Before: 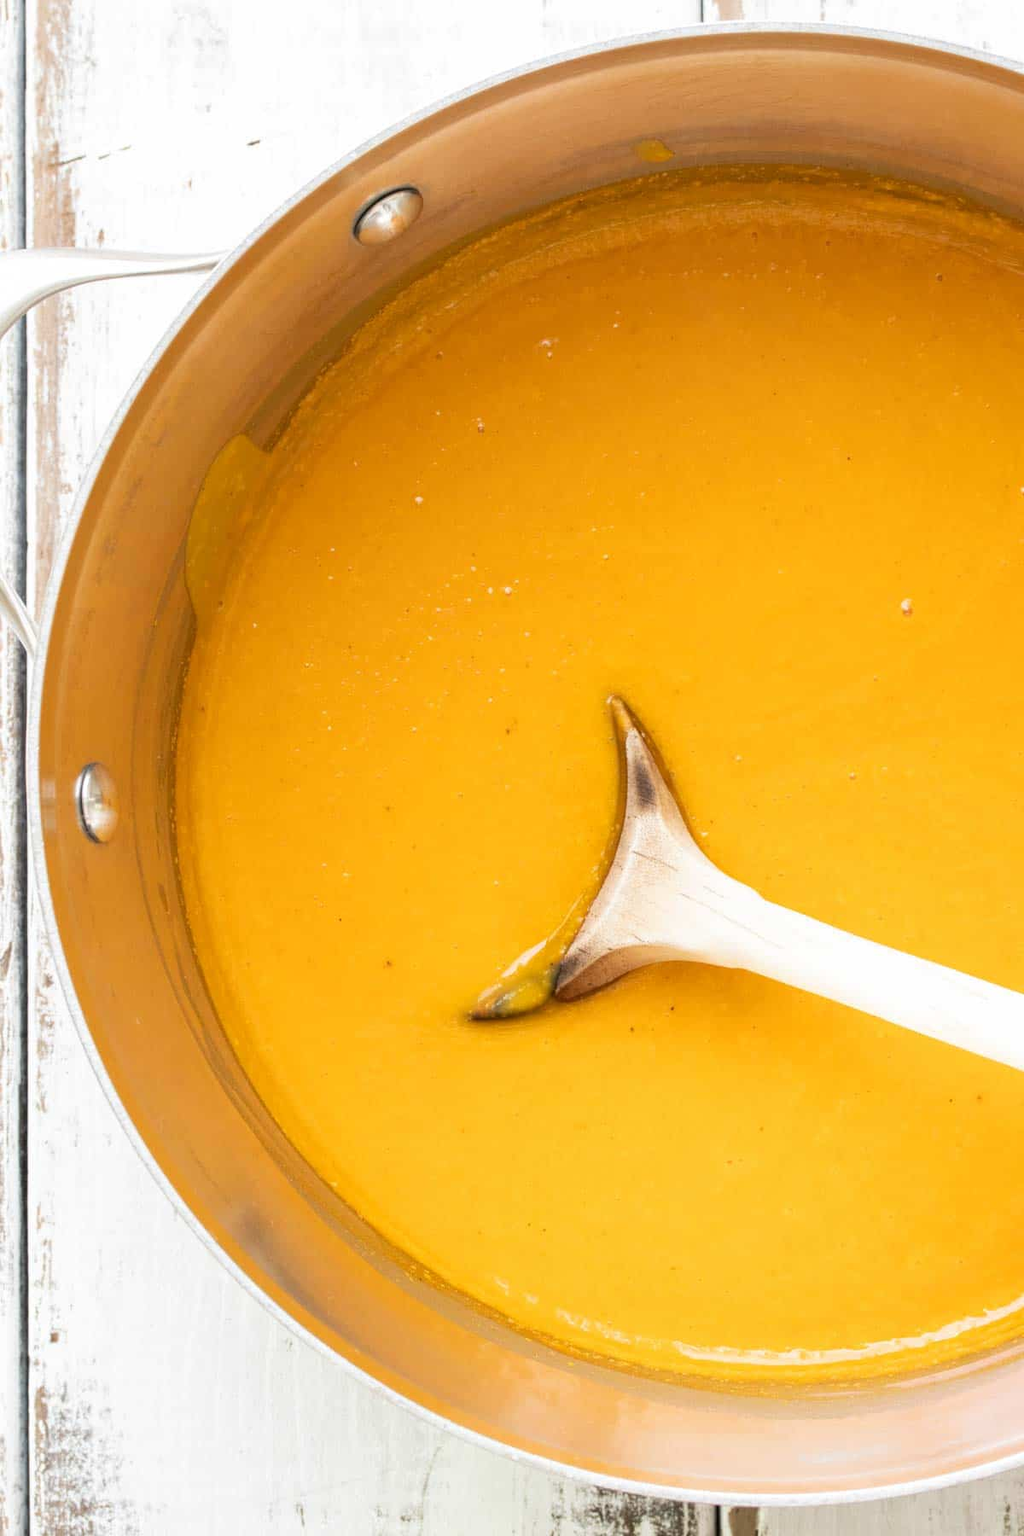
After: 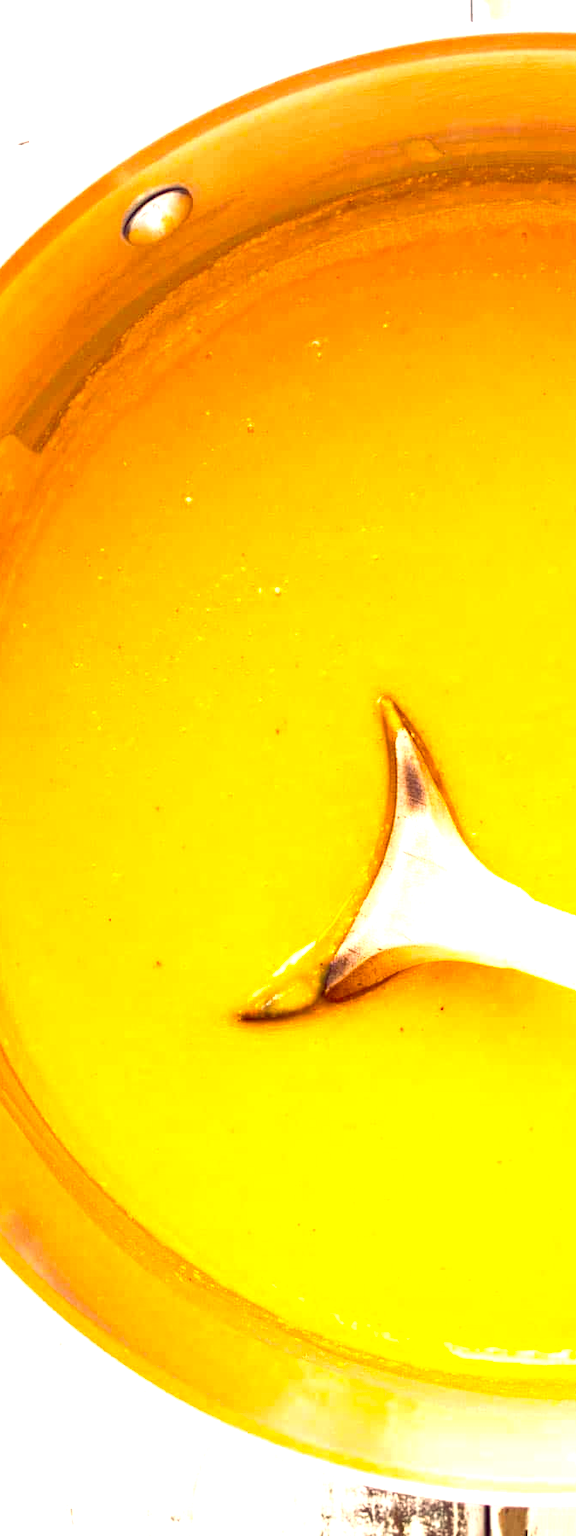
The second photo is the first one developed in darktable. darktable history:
color balance rgb: shadows lift › chroma 6.43%, shadows lift › hue 305.74°, highlights gain › chroma 2.43%, highlights gain › hue 35.74°, global offset › chroma 0.28%, global offset › hue 320.29°, linear chroma grading › global chroma 5.5%, perceptual saturation grading › global saturation 30%, contrast 5.15%
shadows and highlights: shadows 20.55, highlights -20.99, soften with gaussian
crop and rotate: left 22.516%, right 21.234%
exposure: exposure 1 EV, compensate highlight preservation false
